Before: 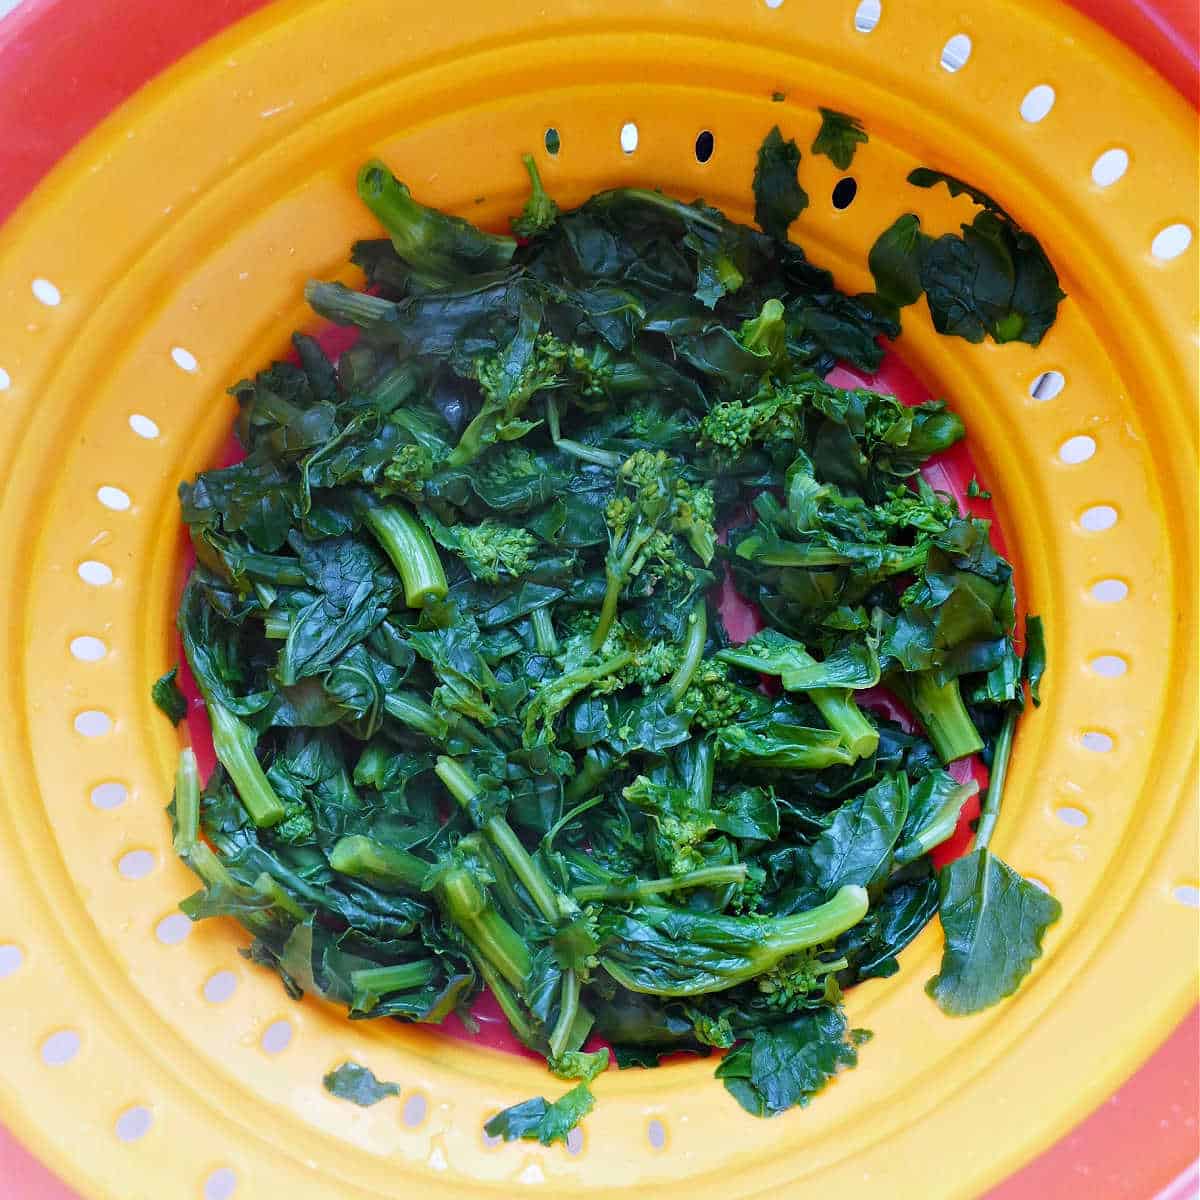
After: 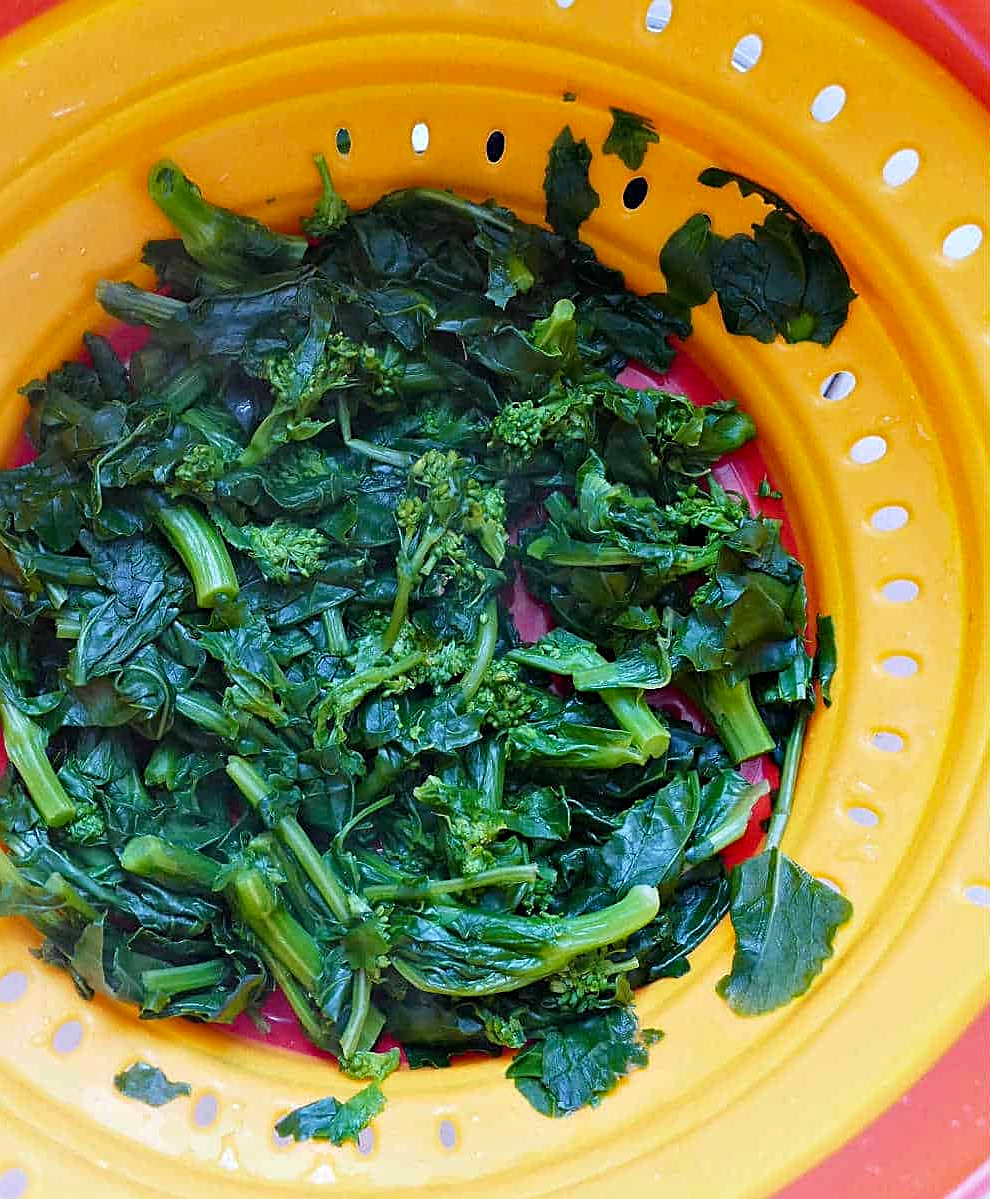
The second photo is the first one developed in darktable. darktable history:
haze removal: compatibility mode true, adaptive false
crop: left 17.433%, bottom 0.035%
sharpen: amount 0.495
